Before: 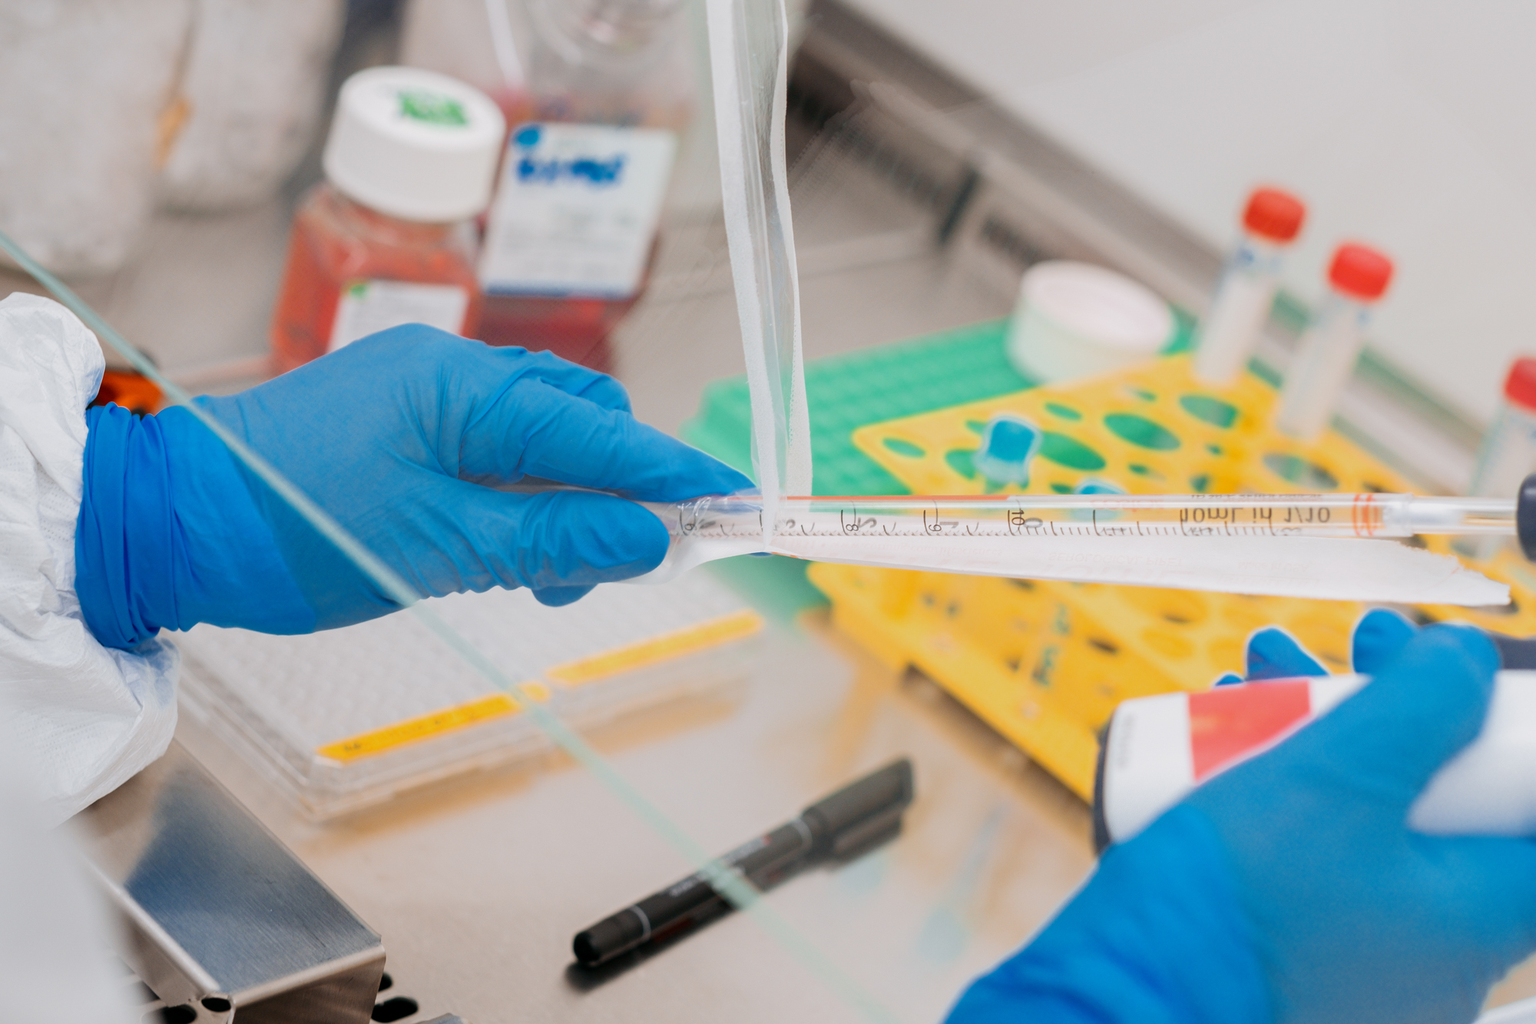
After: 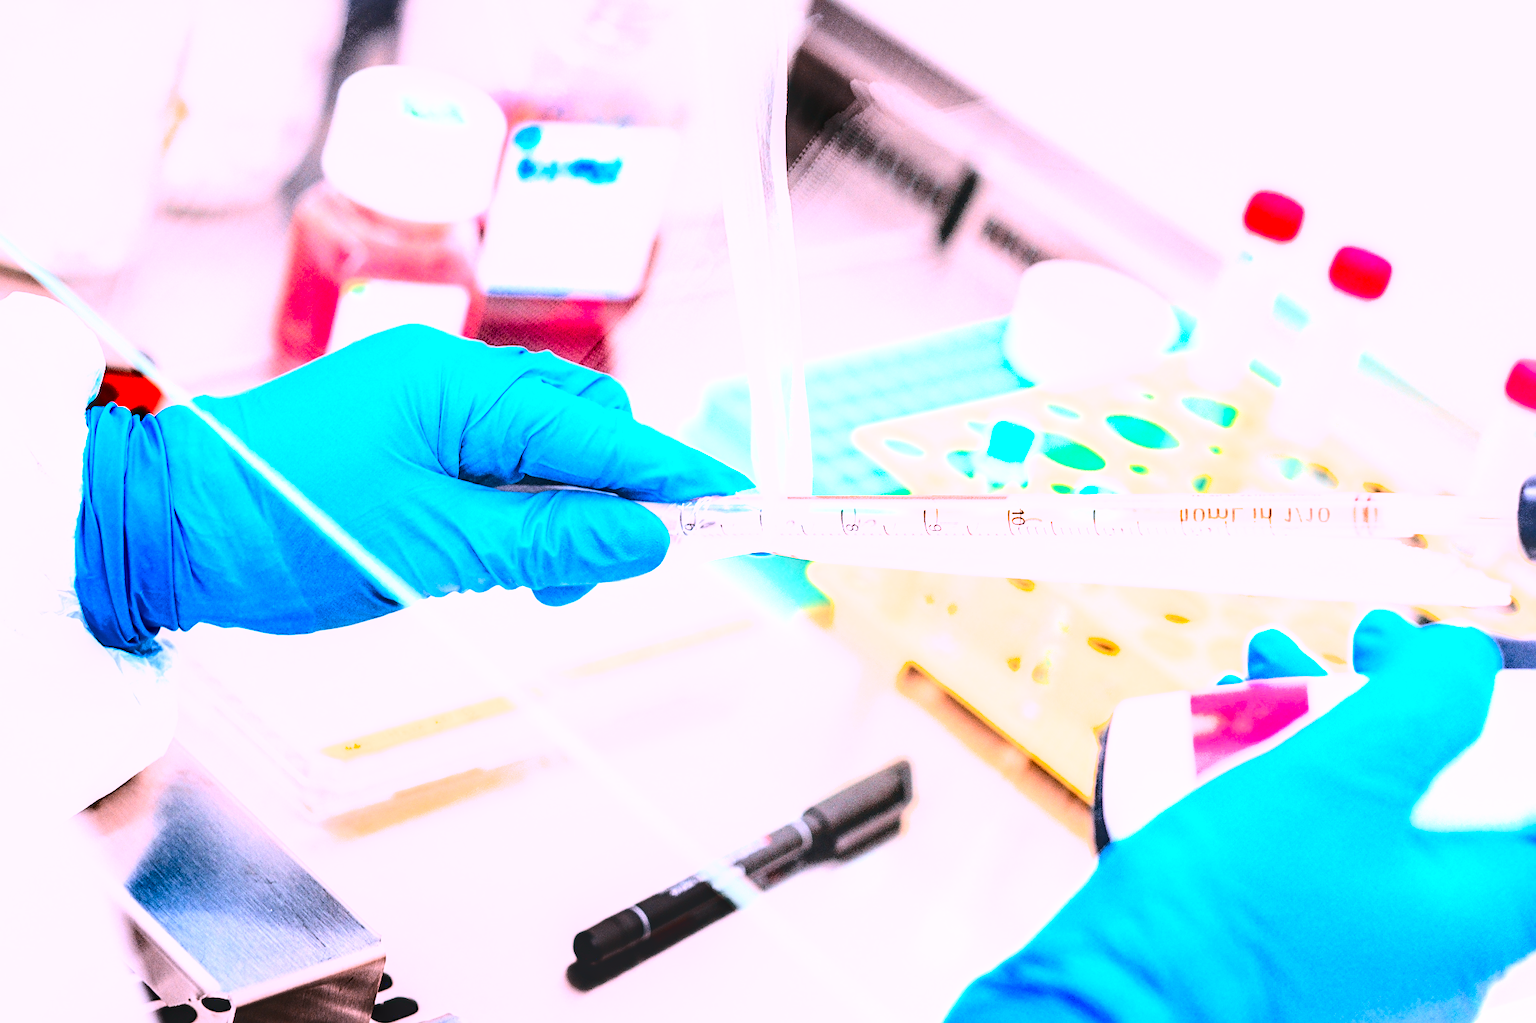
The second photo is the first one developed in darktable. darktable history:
exposure: exposure 0.661 EV, compensate exposure bias true, compensate highlight preservation false
color balance rgb: linear chroma grading › shadows -3.587%, linear chroma grading › highlights -4.649%, perceptual saturation grading › global saturation -0.991%, contrast 15.335%
sharpen: on, module defaults
local contrast: on, module defaults
contrast brightness saturation: contrast 0.209, brightness -0.106, saturation 0.209
base curve: curves: ch0 [(0, 0.003) (0.001, 0.002) (0.006, 0.004) (0.02, 0.022) (0.048, 0.086) (0.094, 0.234) (0.162, 0.431) (0.258, 0.629) (0.385, 0.8) (0.548, 0.918) (0.751, 0.988) (1, 1)]
color correction: highlights a* 15.19, highlights b* -25.79
shadows and highlights: low approximation 0.01, soften with gaussian
